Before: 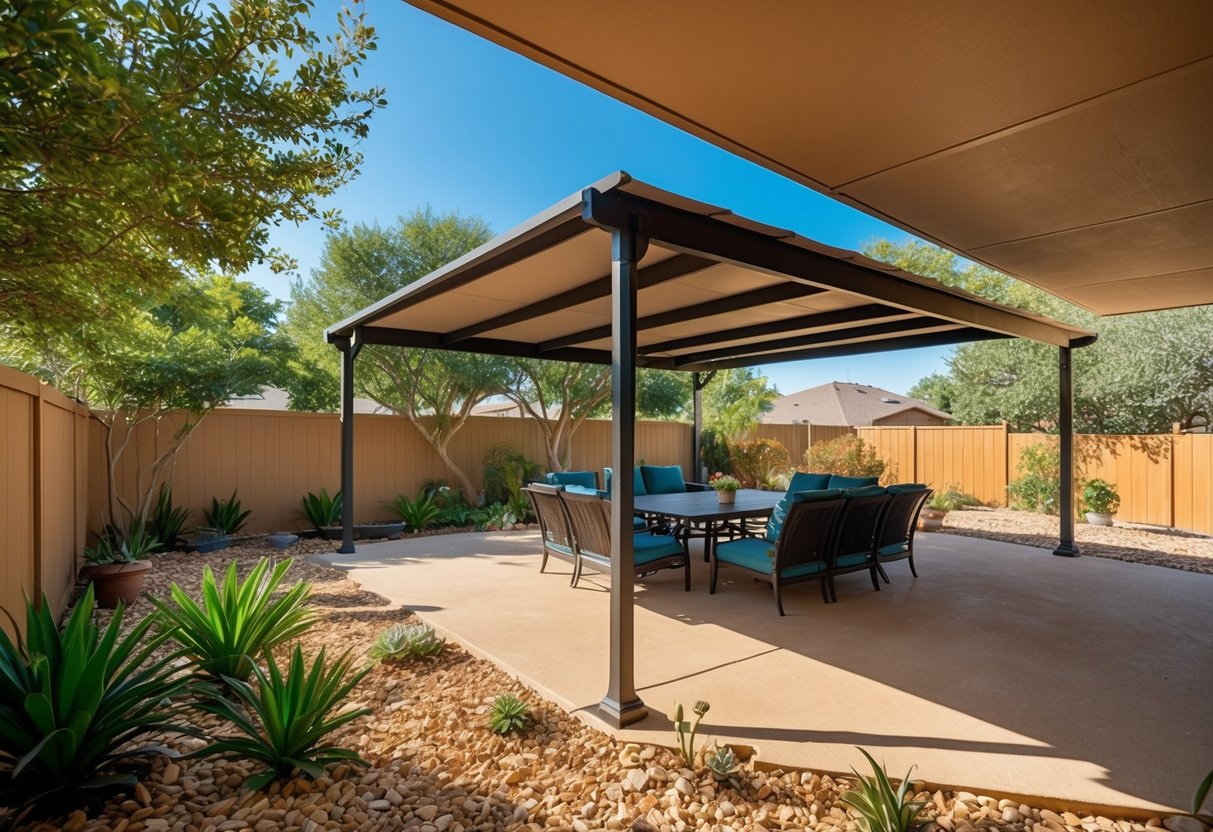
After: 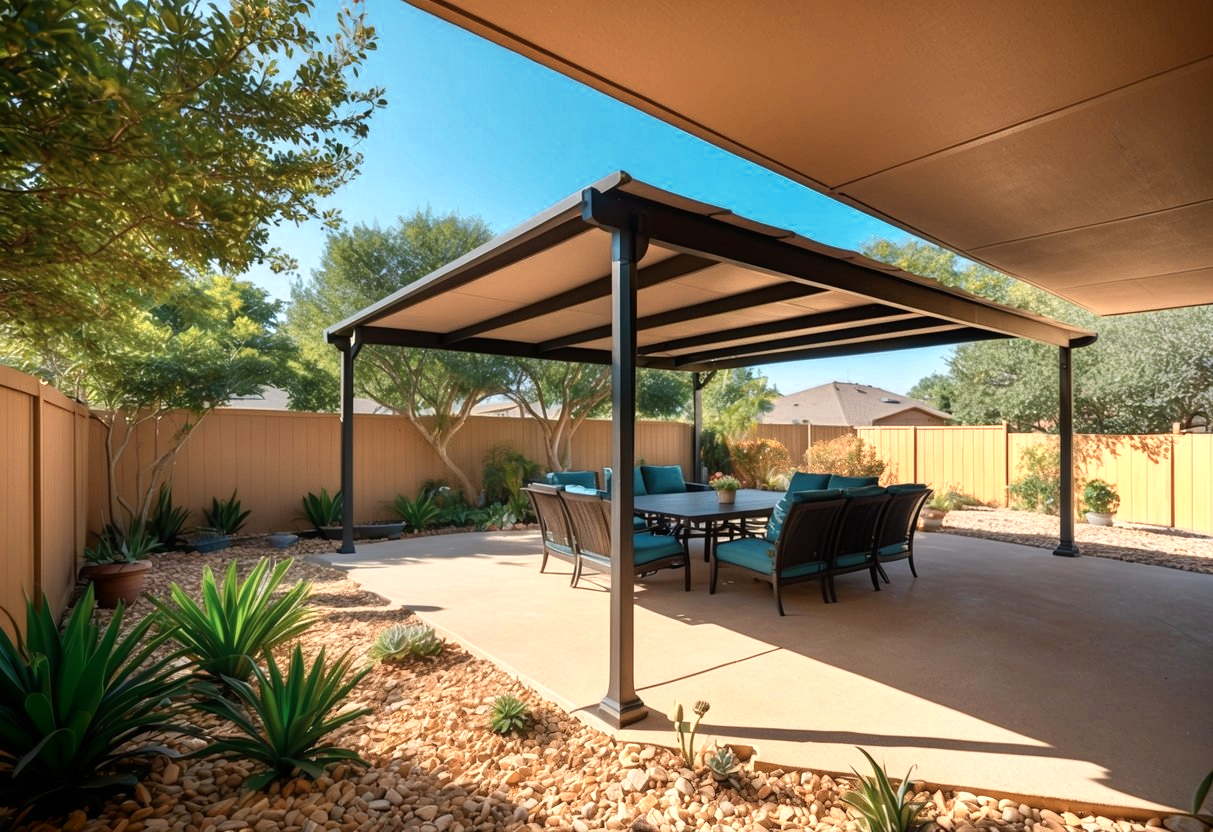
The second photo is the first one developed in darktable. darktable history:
shadows and highlights: shadows -39.64, highlights 62.69, soften with gaussian
color zones: curves: ch0 [(0.018, 0.548) (0.197, 0.654) (0.425, 0.447) (0.605, 0.658) (0.732, 0.579)]; ch1 [(0.105, 0.531) (0.224, 0.531) (0.386, 0.39) (0.618, 0.456) (0.732, 0.456) (0.956, 0.421)]; ch2 [(0.039, 0.583) (0.215, 0.465) (0.399, 0.544) (0.465, 0.548) (0.614, 0.447) (0.724, 0.43) (0.882, 0.623) (0.956, 0.632)]
